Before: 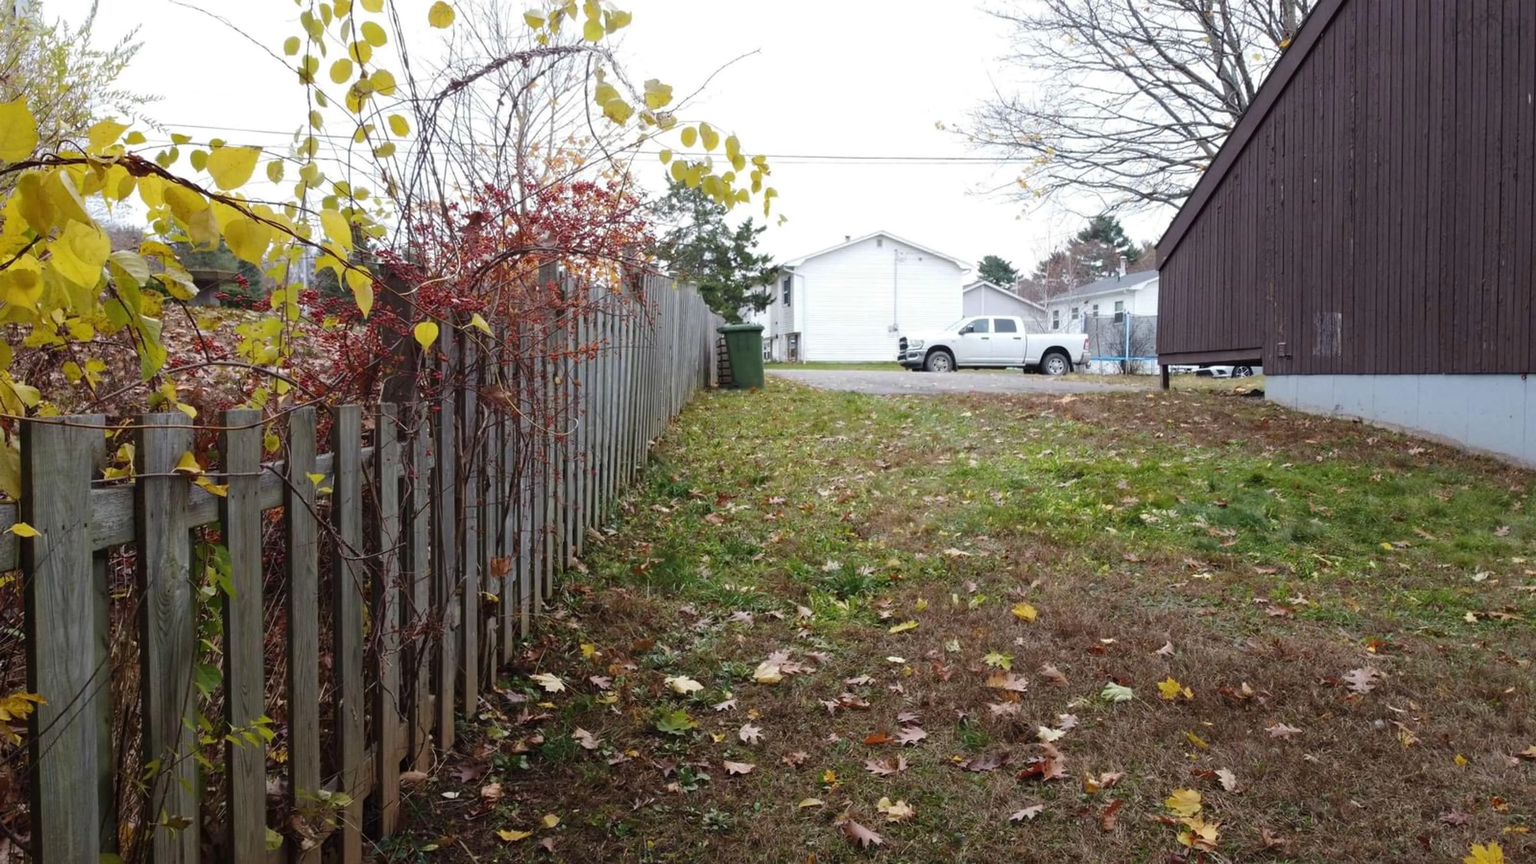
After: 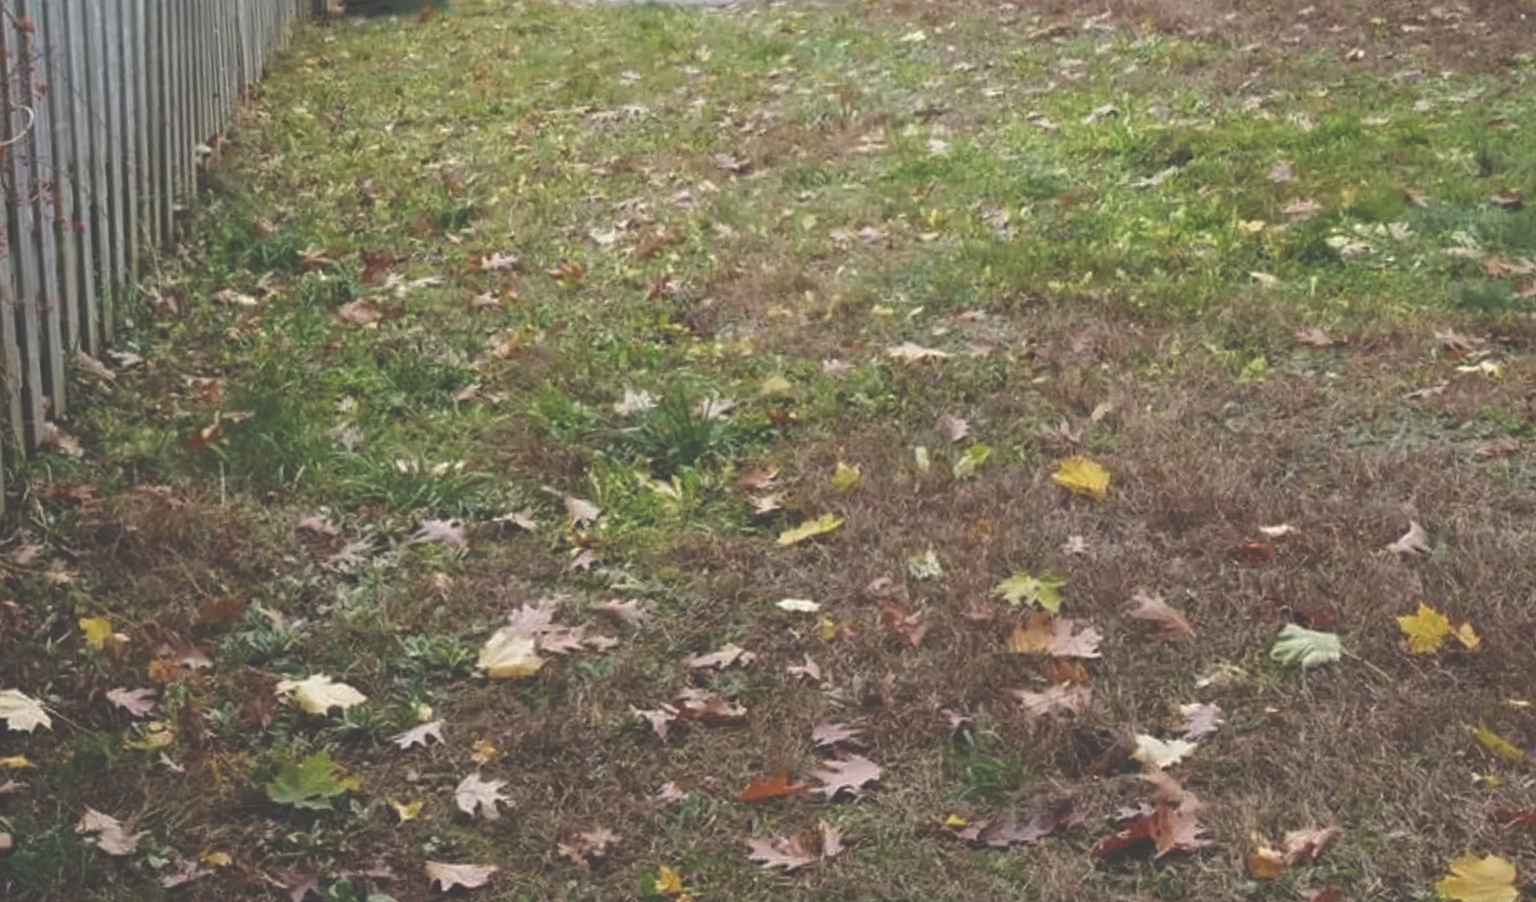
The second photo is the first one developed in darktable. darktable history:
rotate and perspective: rotation -4.2°, shear 0.006, automatic cropping off
crop: left 37.221%, top 45.169%, right 20.63%, bottom 13.777%
exposure: black level correction -0.041, exposure 0.064 EV, compensate highlight preservation false
